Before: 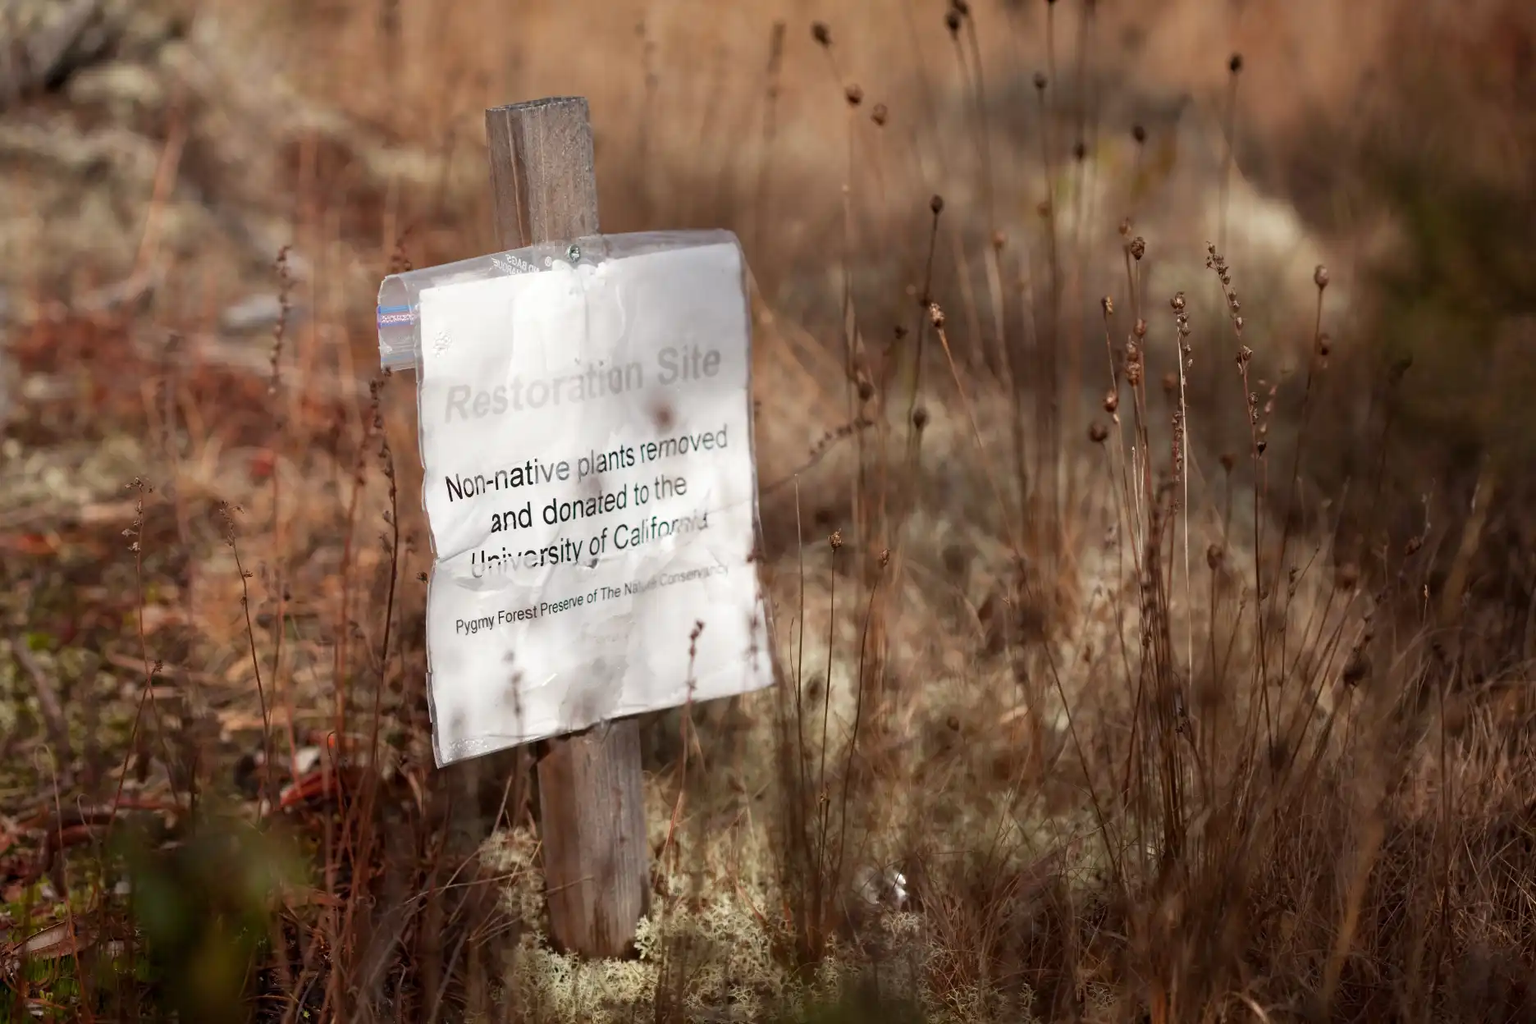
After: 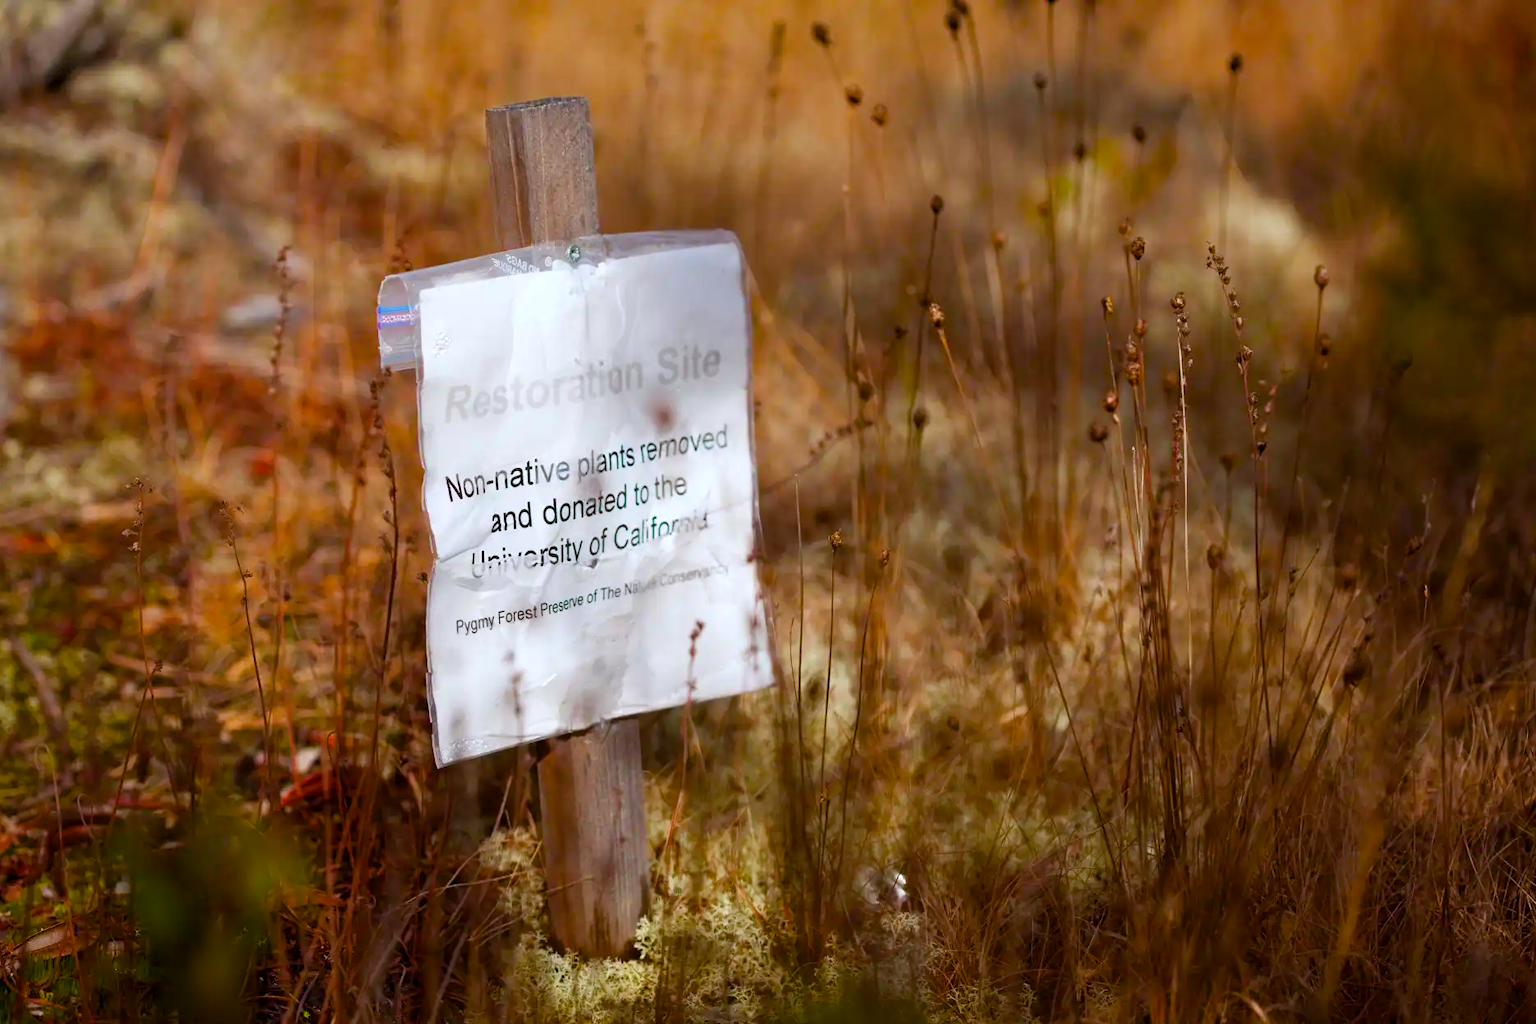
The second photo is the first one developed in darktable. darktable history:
white balance: red 0.974, blue 1.044
color balance rgb: linear chroma grading › global chroma 23.15%, perceptual saturation grading › global saturation 28.7%, perceptual saturation grading › mid-tones 12.04%, perceptual saturation grading › shadows 10.19%, global vibrance 22.22%
